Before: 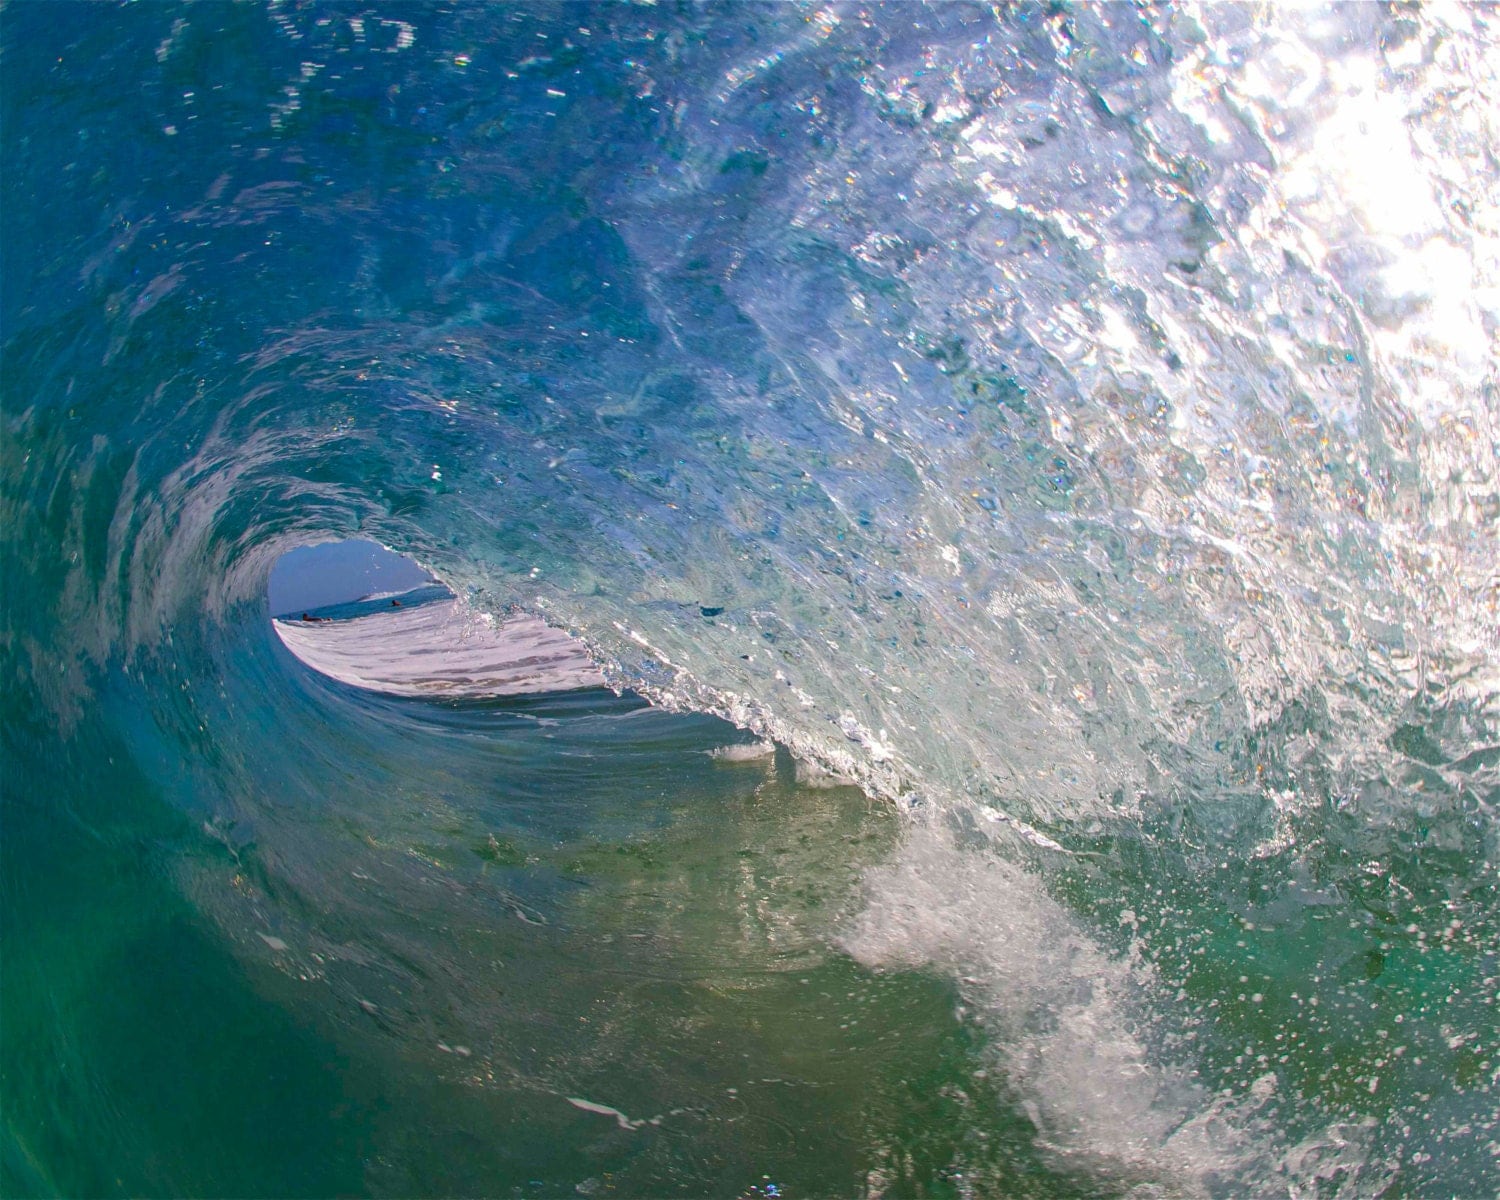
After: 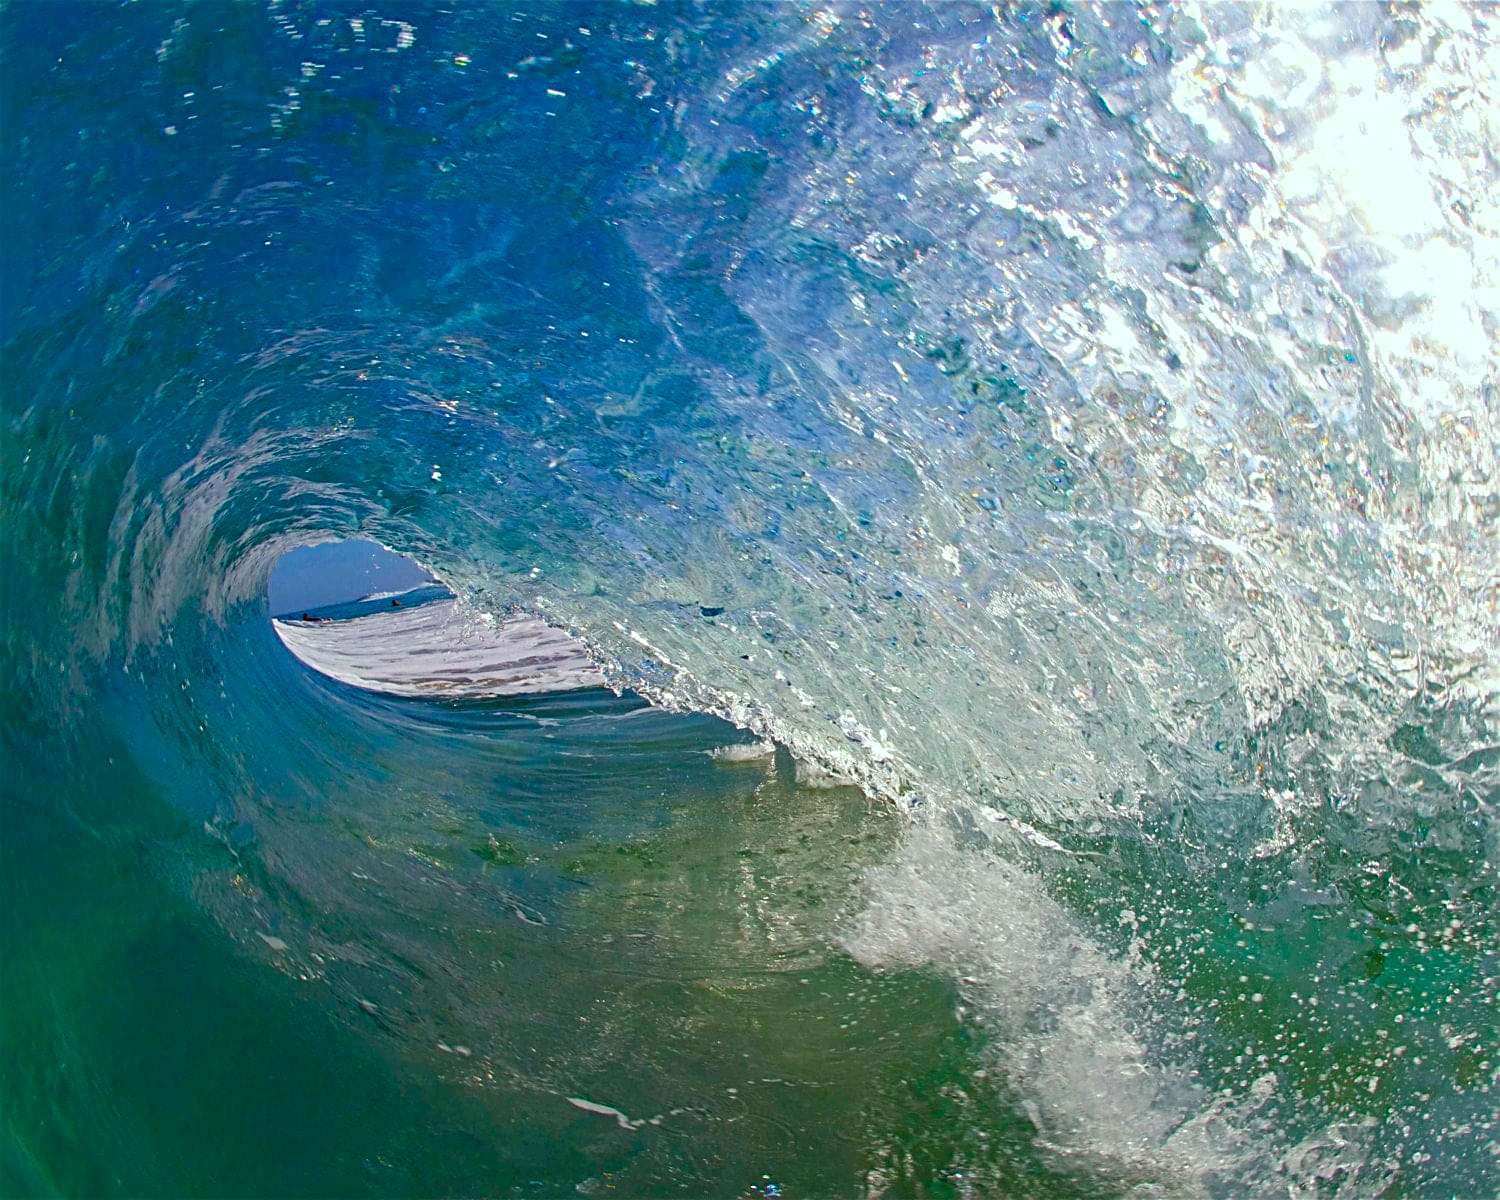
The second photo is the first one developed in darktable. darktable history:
white balance: red 0.988, blue 1.017
sharpen: radius 4
color correction: highlights a* -8, highlights b* 3.1
color balance rgb: perceptual saturation grading › global saturation 20%, perceptual saturation grading › highlights -25%, perceptual saturation grading › shadows 25%
